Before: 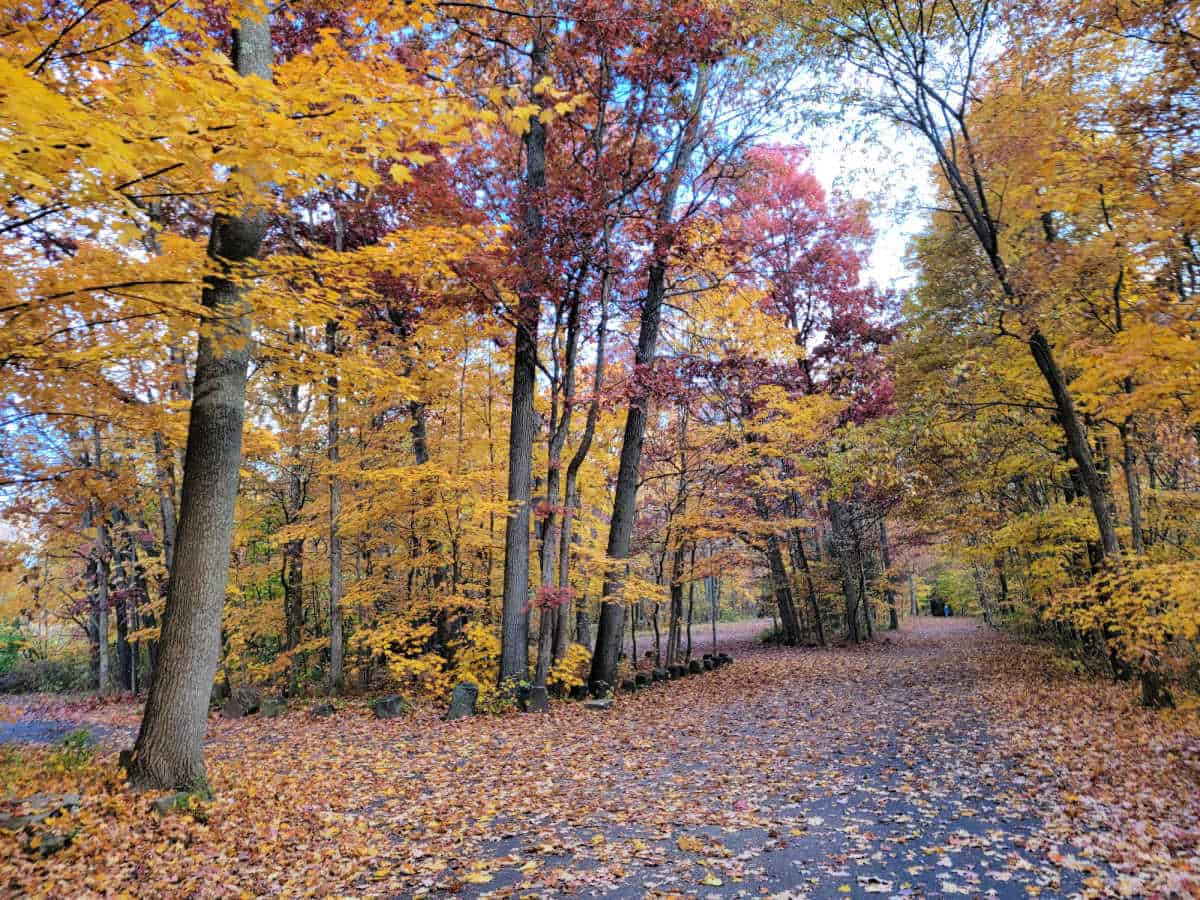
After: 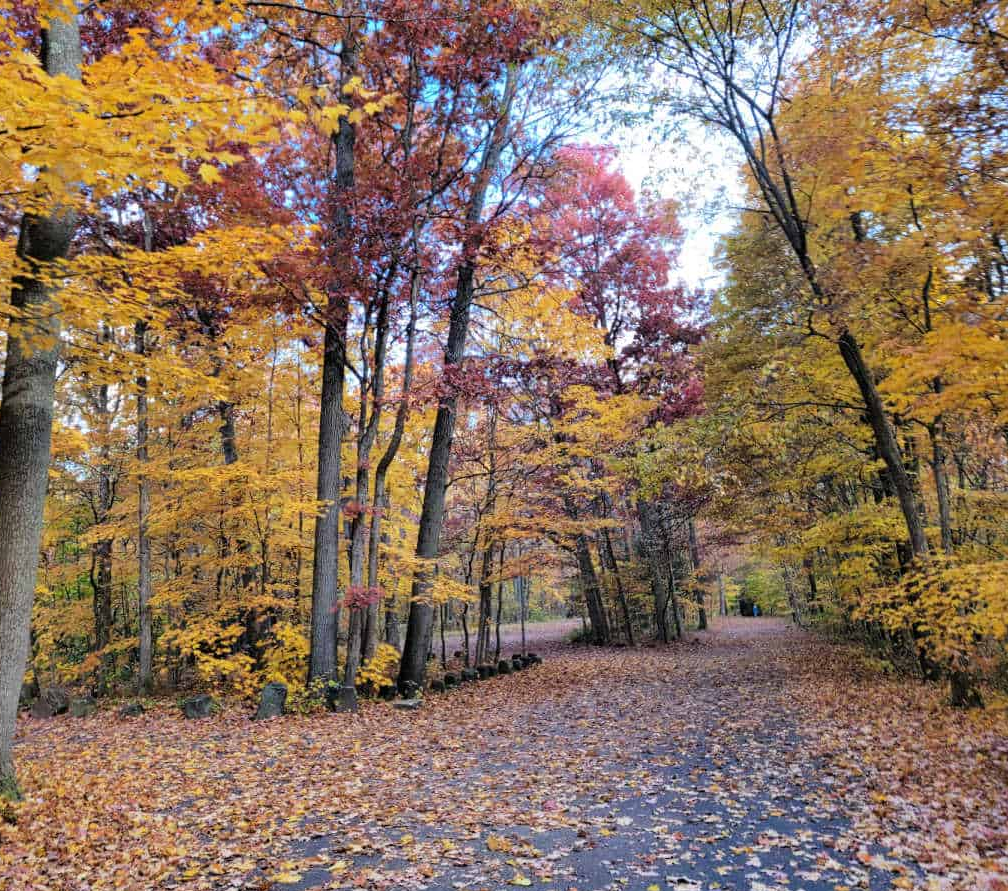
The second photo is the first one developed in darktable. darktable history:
crop: left 15.99%
